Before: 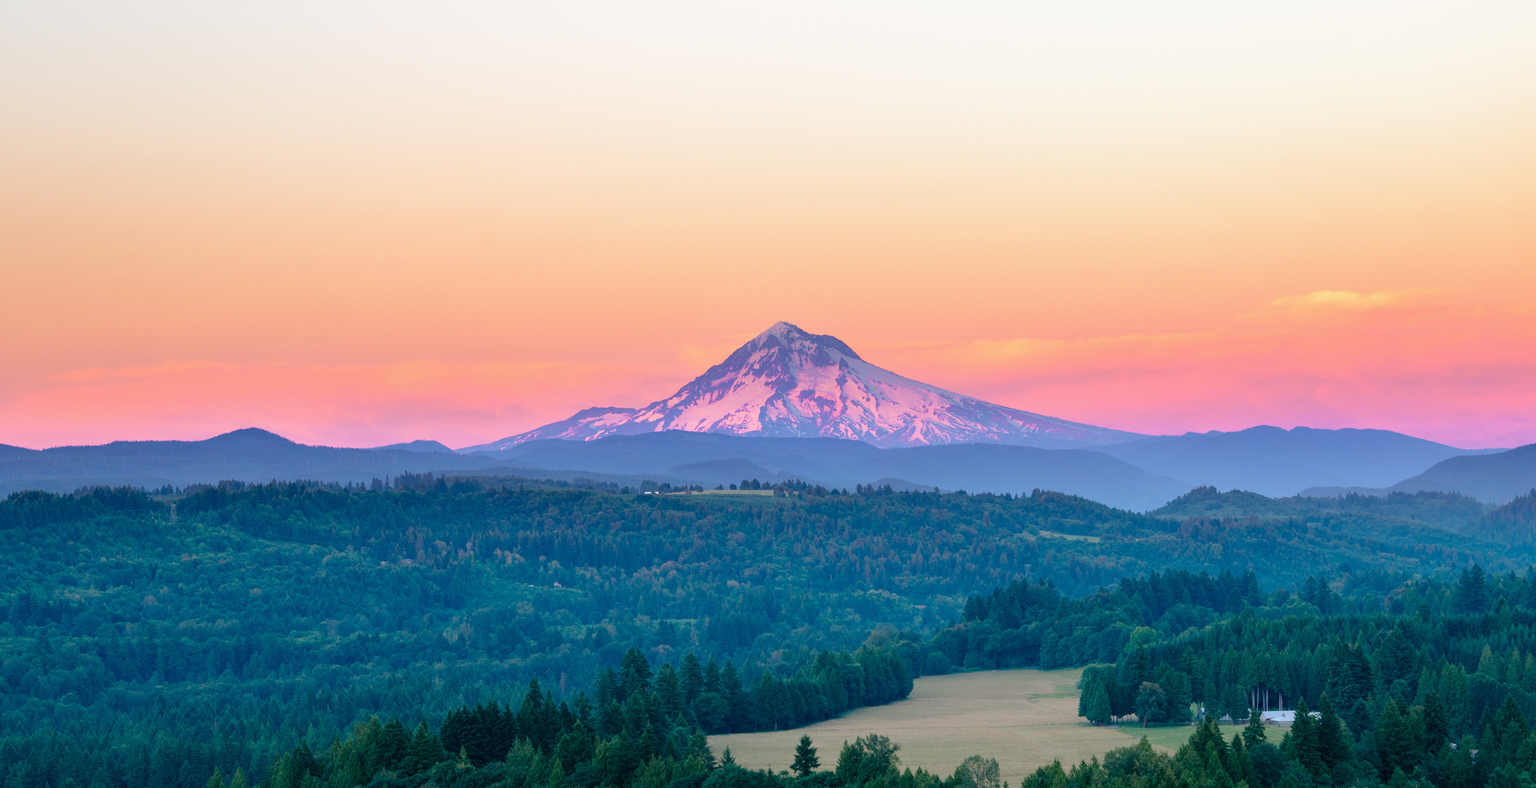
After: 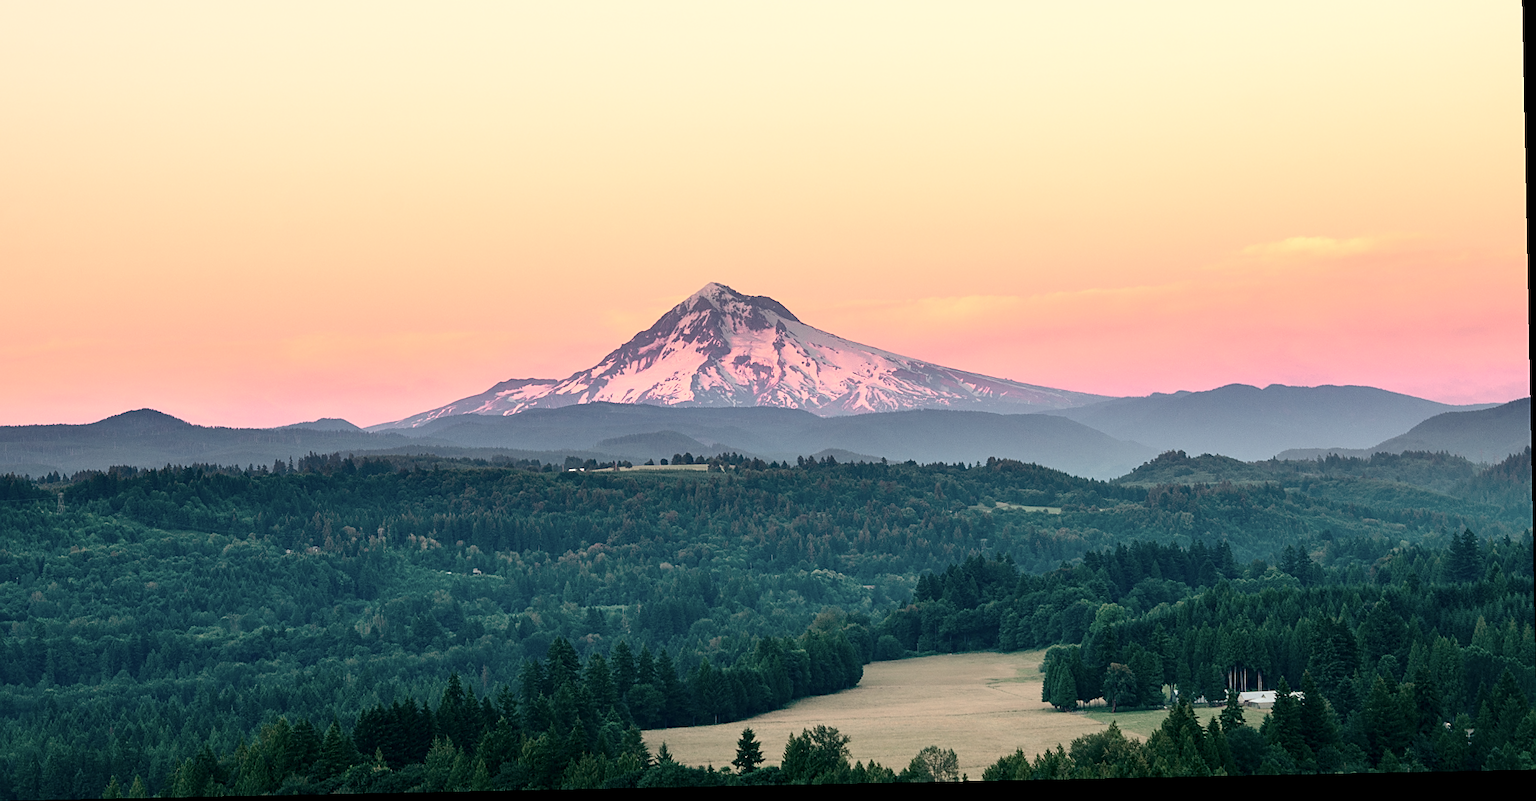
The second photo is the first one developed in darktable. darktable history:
color balance rgb: perceptual saturation grading › global saturation -1%
crop and rotate: left 8.262%, top 9.226%
contrast brightness saturation: contrast 0.25, saturation -0.31
sharpen: on, module defaults
rotate and perspective: rotation -1.17°, automatic cropping off
white balance: red 1.123, blue 0.83
